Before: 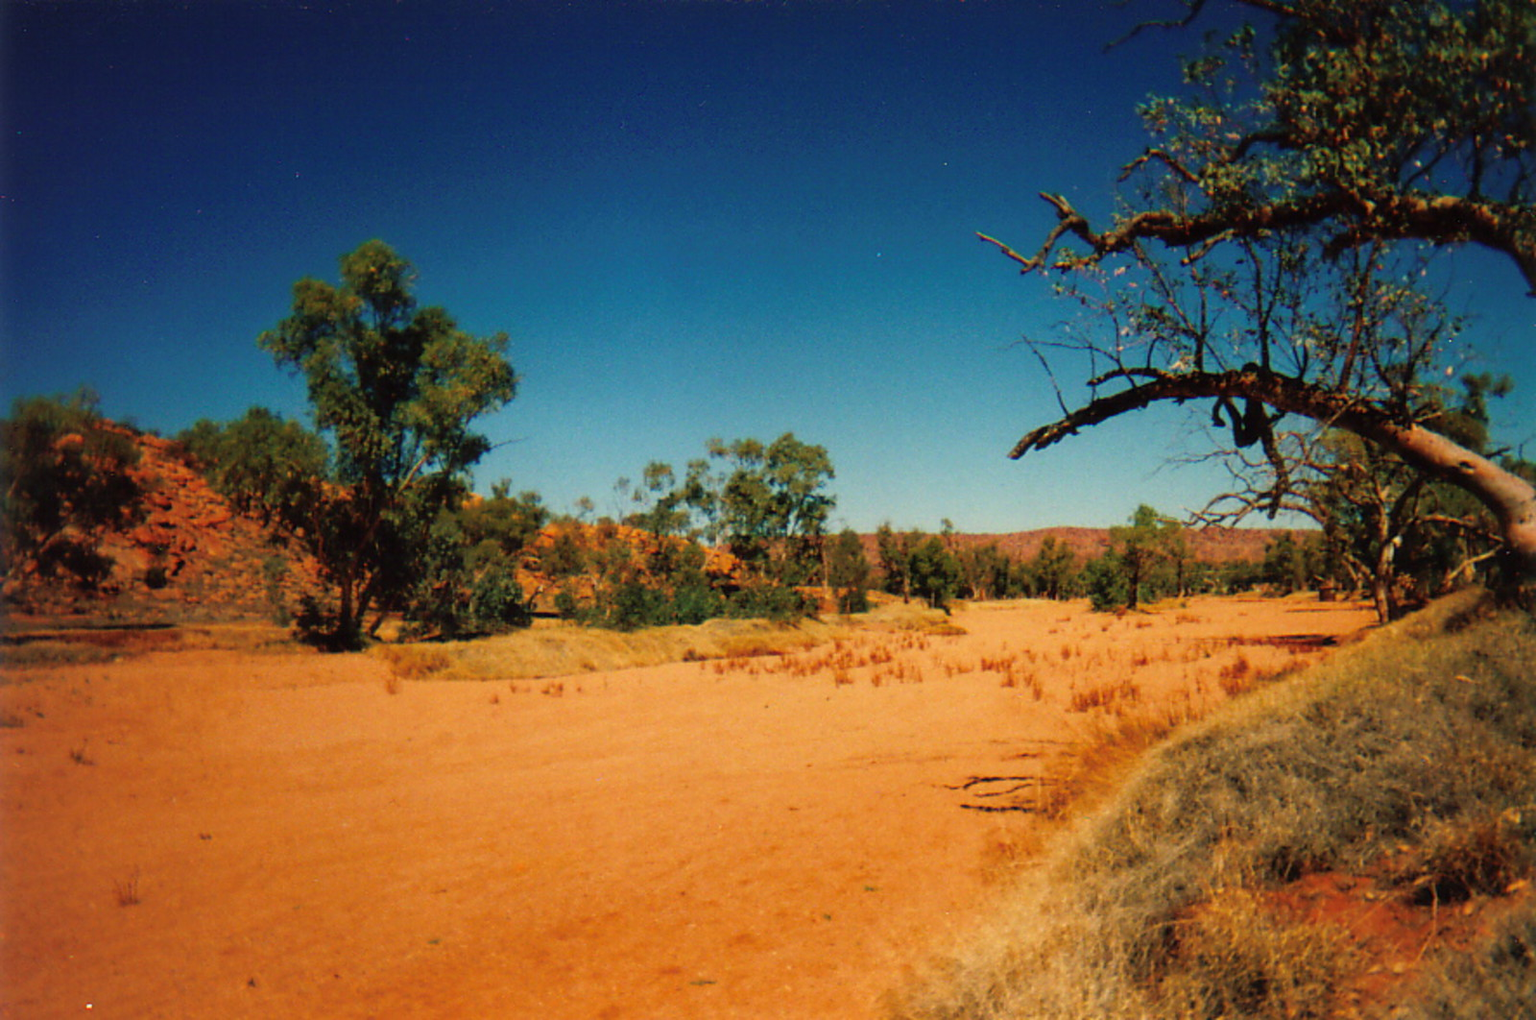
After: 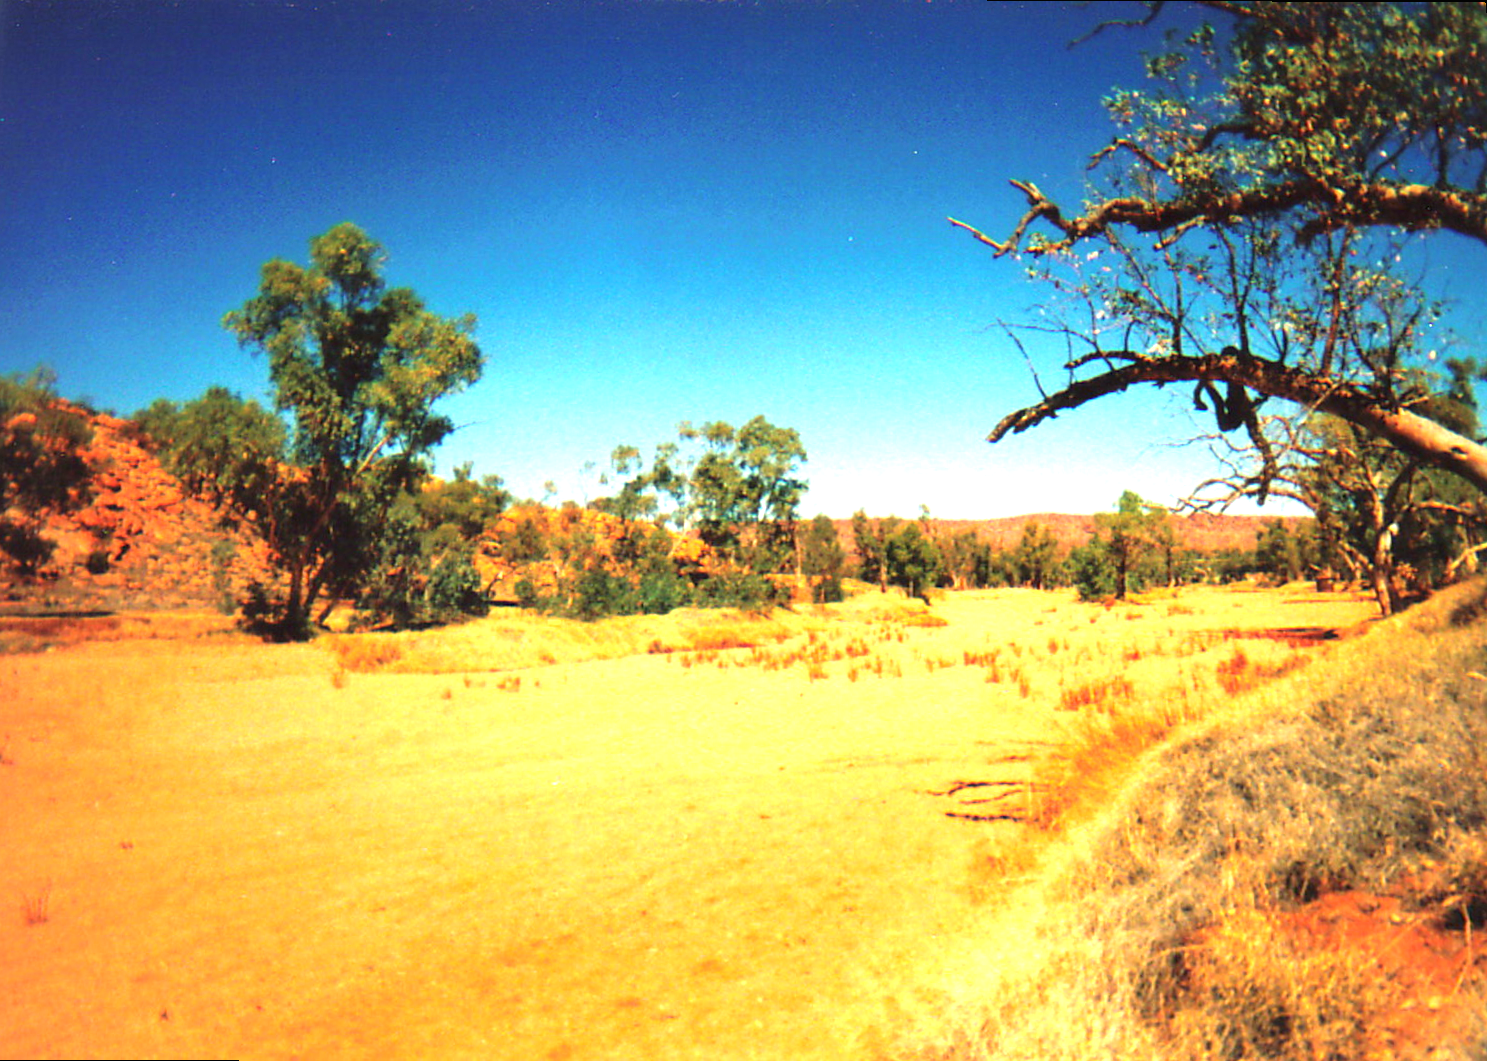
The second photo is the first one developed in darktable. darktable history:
rotate and perspective: rotation 0.215°, lens shift (vertical) -0.139, crop left 0.069, crop right 0.939, crop top 0.002, crop bottom 0.996
exposure: black level correction 0, exposure 1.75 EV, compensate exposure bias true, compensate highlight preservation false
